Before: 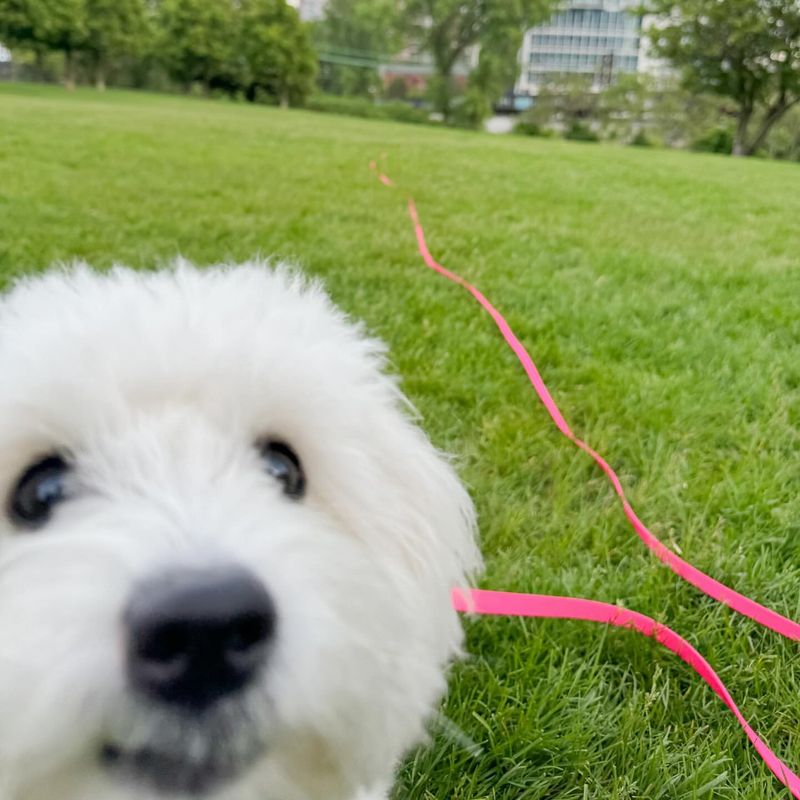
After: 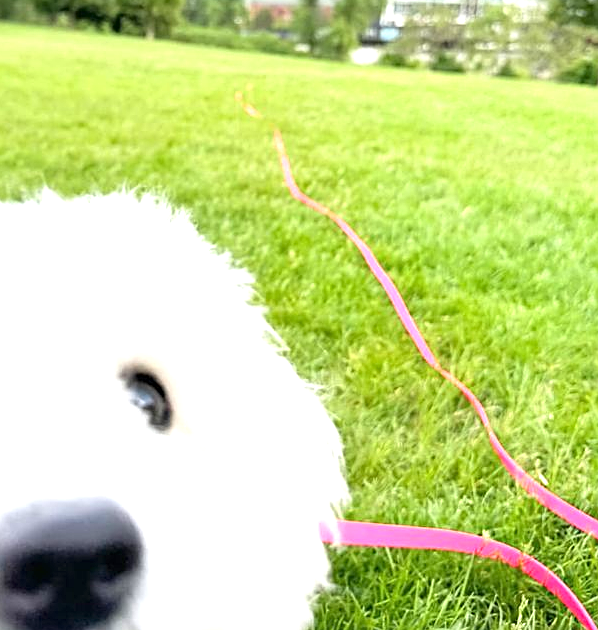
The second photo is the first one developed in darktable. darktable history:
crop: left 16.768%, top 8.653%, right 8.362%, bottom 12.485%
exposure: black level correction 0, exposure 1.2 EV, compensate exposure bias true, compensate highlight preservation false
sharpen: on, module defaults
